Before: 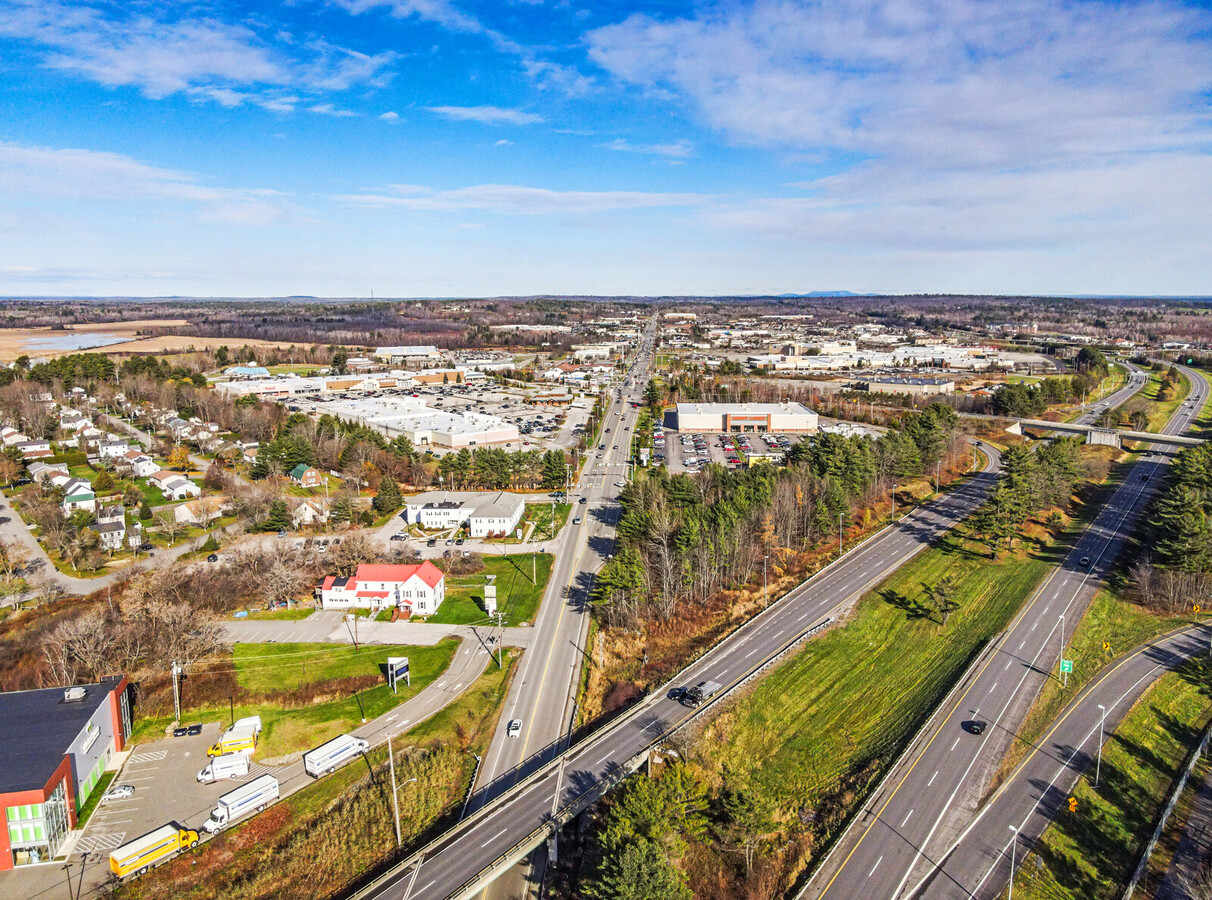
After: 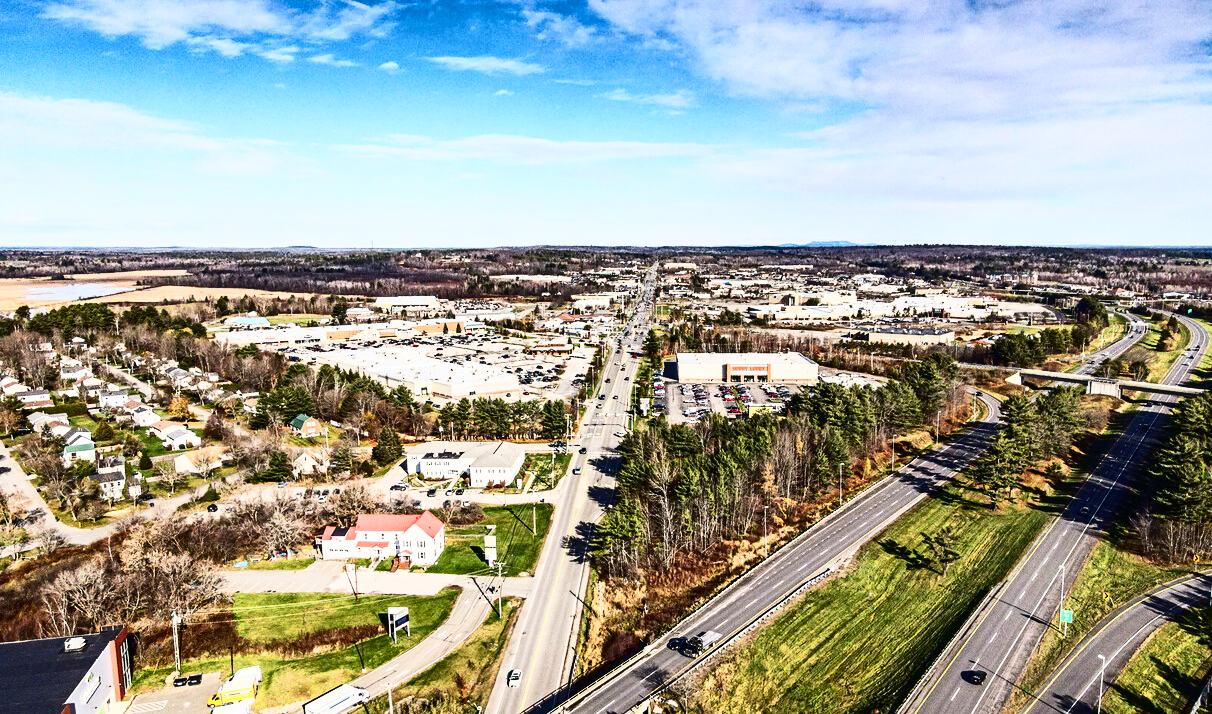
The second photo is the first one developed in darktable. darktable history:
shadows and highlights: radius 336.62, shadows 28.48, soften with gaussian
crop and rotate: top 5.649%, bottom 14.945%
tone curve: curves: ch0 [(0, 0) (0.003, 0.003) (0.011, 0.006) (0.025, 0.01) (0.044, 0.016) (0.069, 0.02) (0.1, 0.025) (0.136, 0.034) (0.177, 0.051) (0.224, 0.08) (0.277, 0.131) (0.335, 0.209) (0.399, 0.328) (0.468, 0.47) (0.543, 0.629) (0.623, 0.788) (0.709, 0.903) (0.801, 0.965) (0.898, 0.989) (1, 1)], color space Lab, independent channels, preserve colors none
exposure: exposure -0.157 EV, compensate highlight preservation false
